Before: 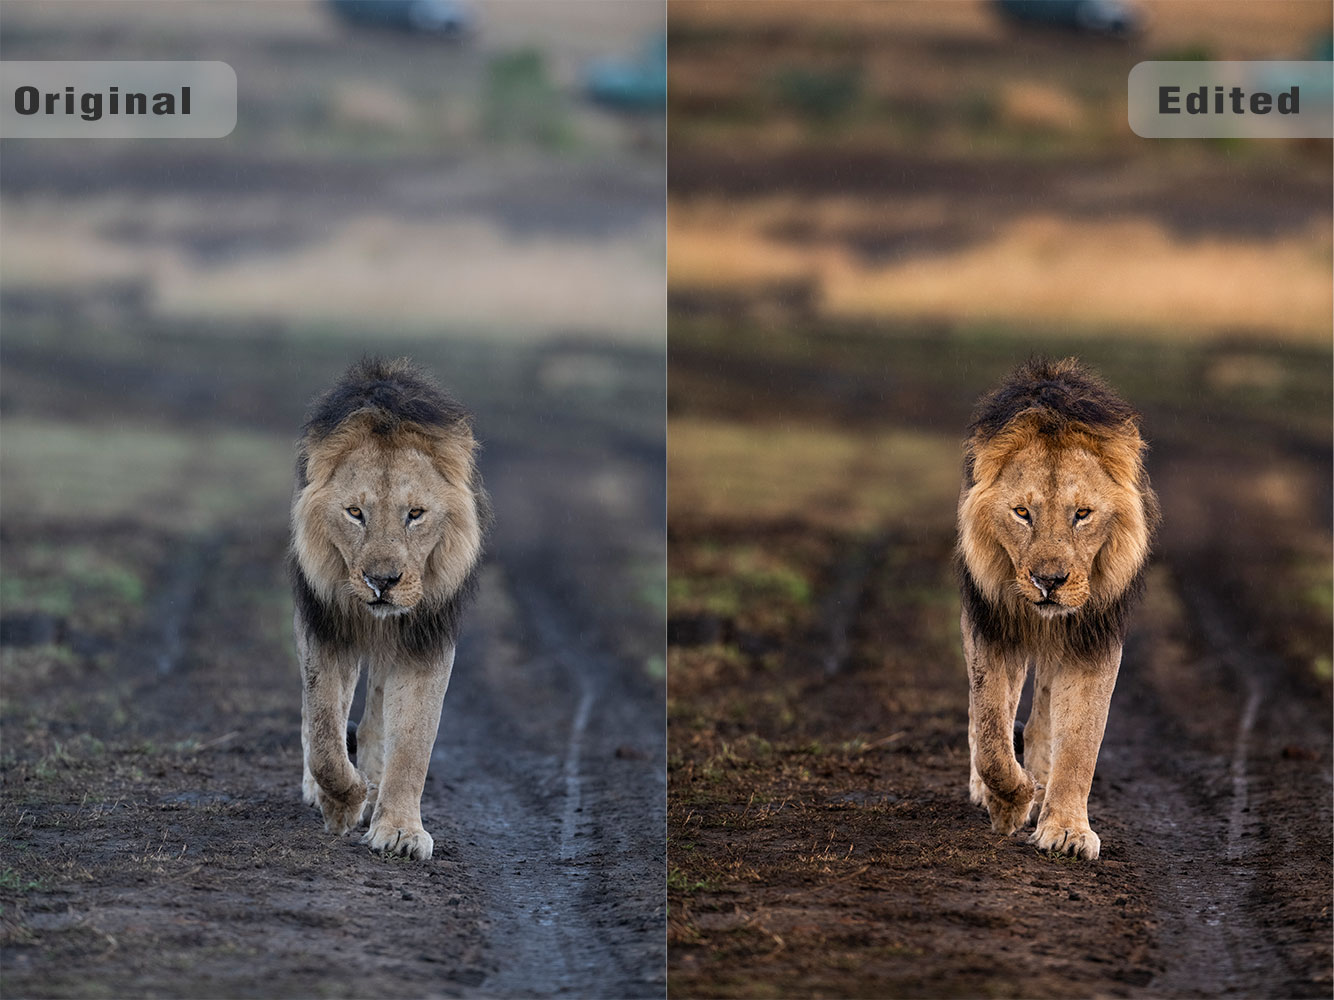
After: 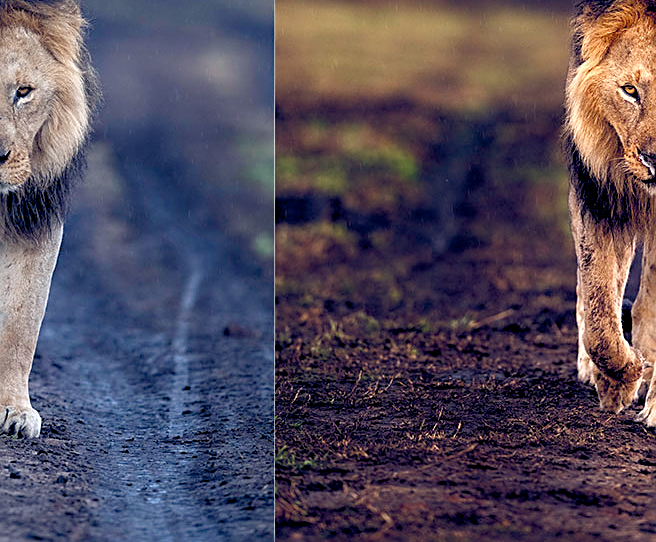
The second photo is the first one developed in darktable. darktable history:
color balance rgb: shadows lift › chroma 1.015%, shadows lift › hue 243.24°, global offset › luminance -0.28%, global offset › chroma 0.315%, global offset › hue 263.03°, perceptual saturation grading › global saturation 19.994%, perceptual saturation grading › highlights -25.066%, perceptual saturation grading › shadows 50.105%, global vibrance 20%
crop: left 29.458%, top 42.285%, right 21.294%, bottom 3.469%
sharpen: on, module defaults
tone equalizer: -8 EV -0.743 EV, -7 EV -0.717 EV, -6 EV -0.619 EV, -5 EV -0.413 EV, -3 EV 0.405 EV, -2 EV 0.6 EV, -1 EV 0.691 EV, +0 EV 0.773 EV
